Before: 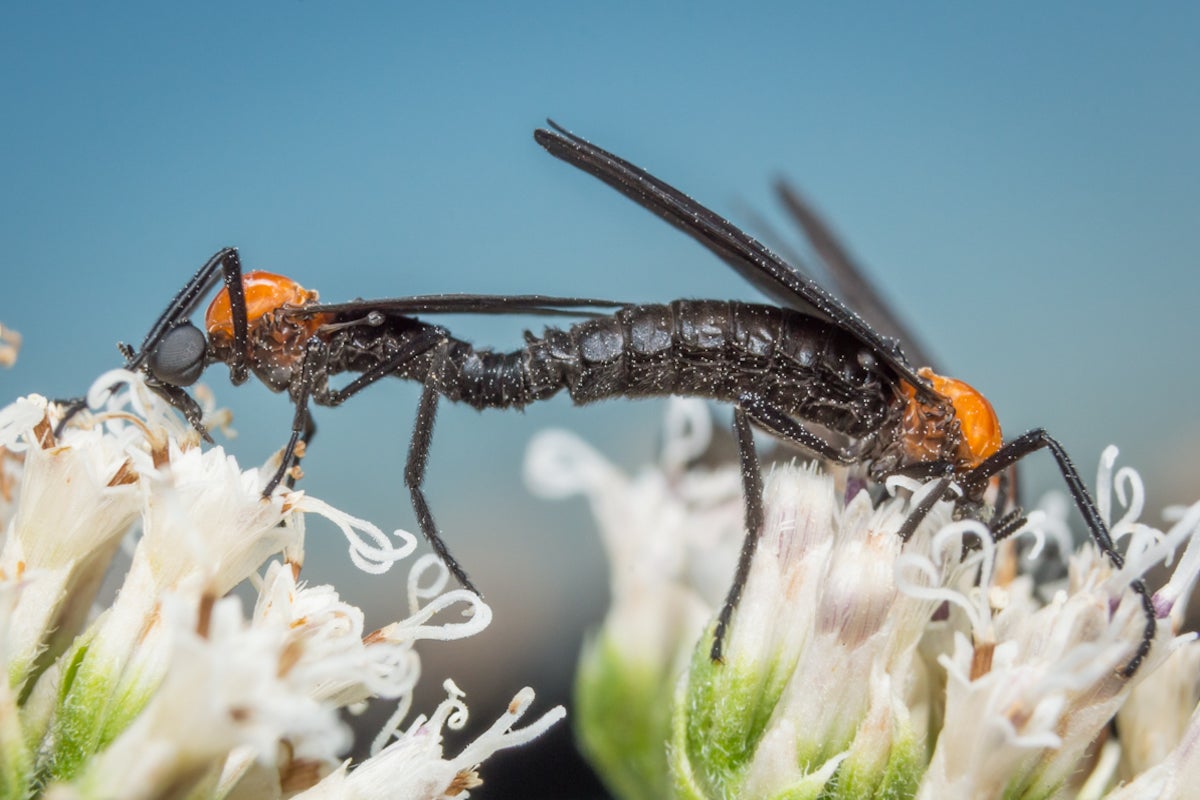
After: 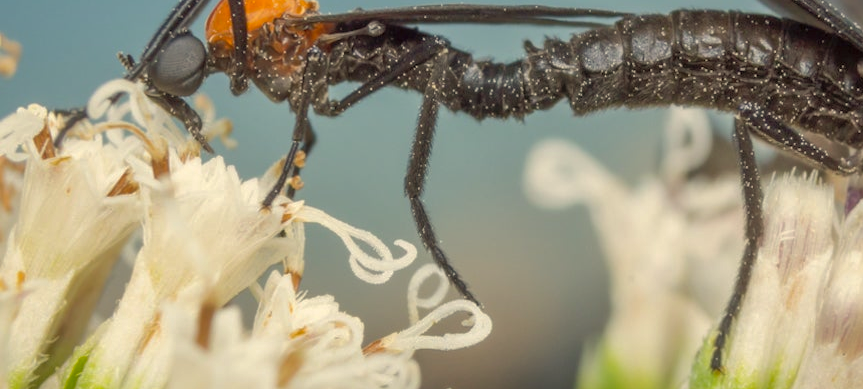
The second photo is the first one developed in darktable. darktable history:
shadows and highlights: on, module defaults
color correction: highlights a* 1.46, highlights b* 17.13
crop: top 36.356%, right 28.047%, bottom 14.982%
